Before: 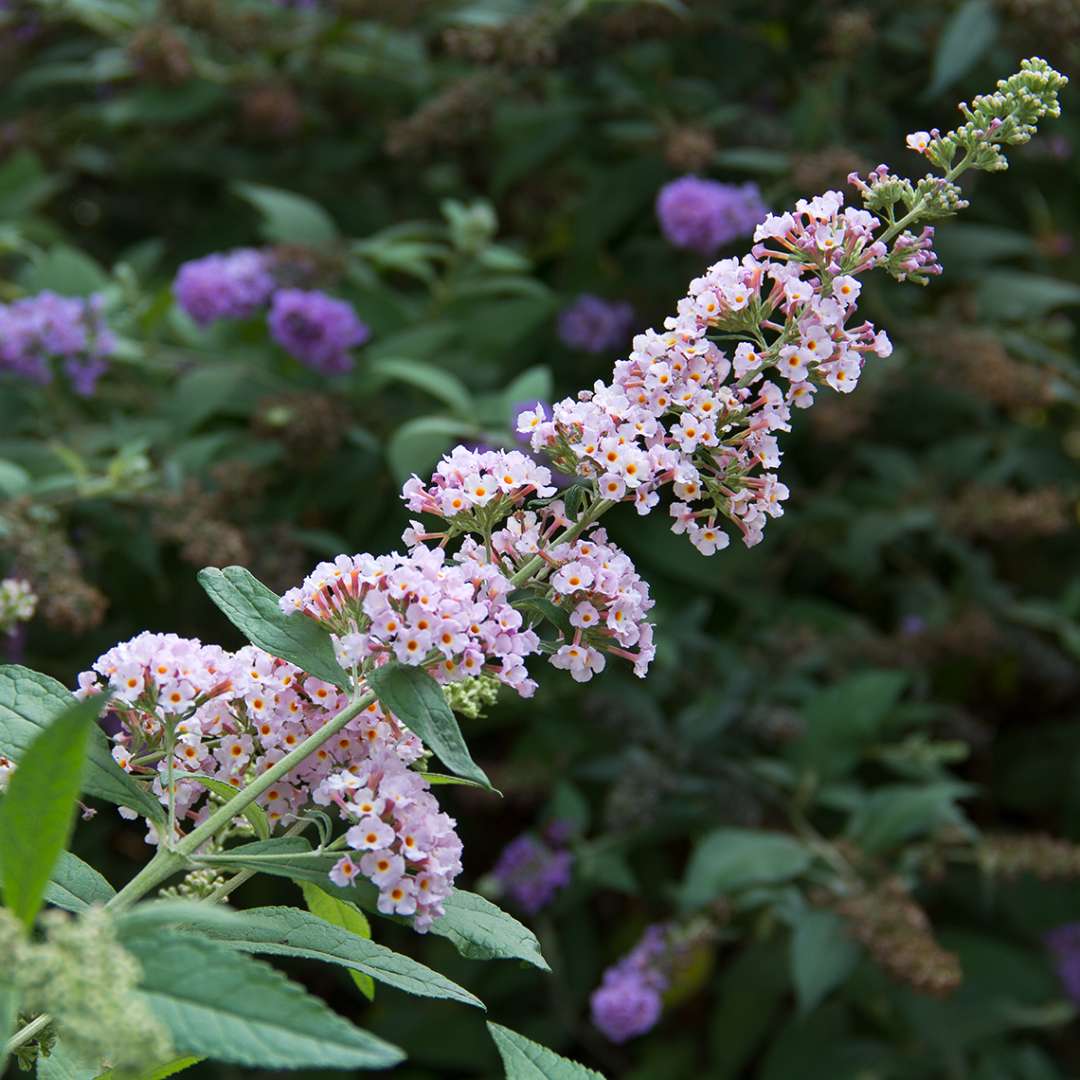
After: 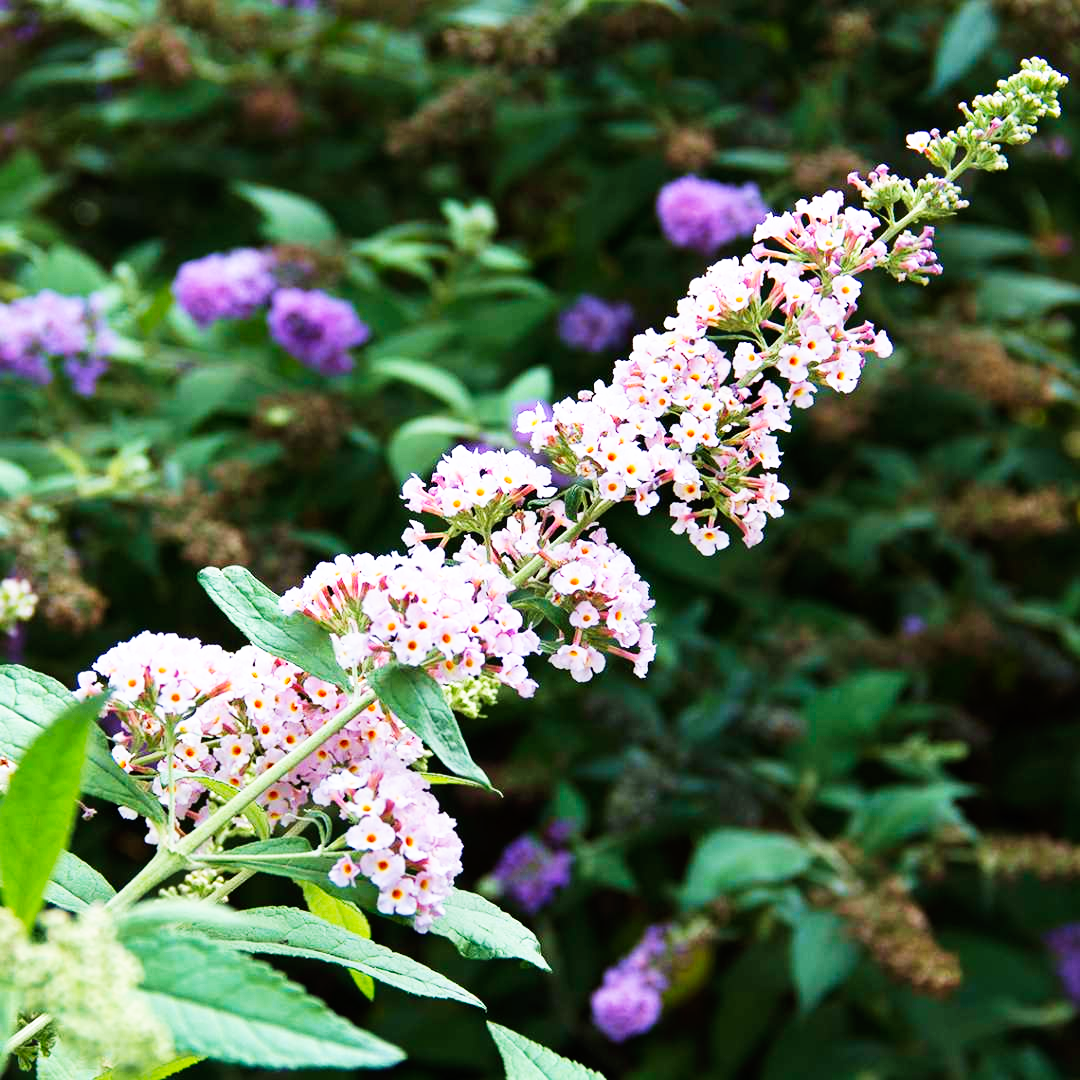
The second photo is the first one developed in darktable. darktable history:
base curve: curves: ch0 [(0, 0) (0.007, 0.004) (0.027, 0.03) (0.046, 0.07) (0.207, 0.54) (0.442, 0.872) (0.673, 0.972) (1, 1)], preserve colors none
velvia: on, module defaults
